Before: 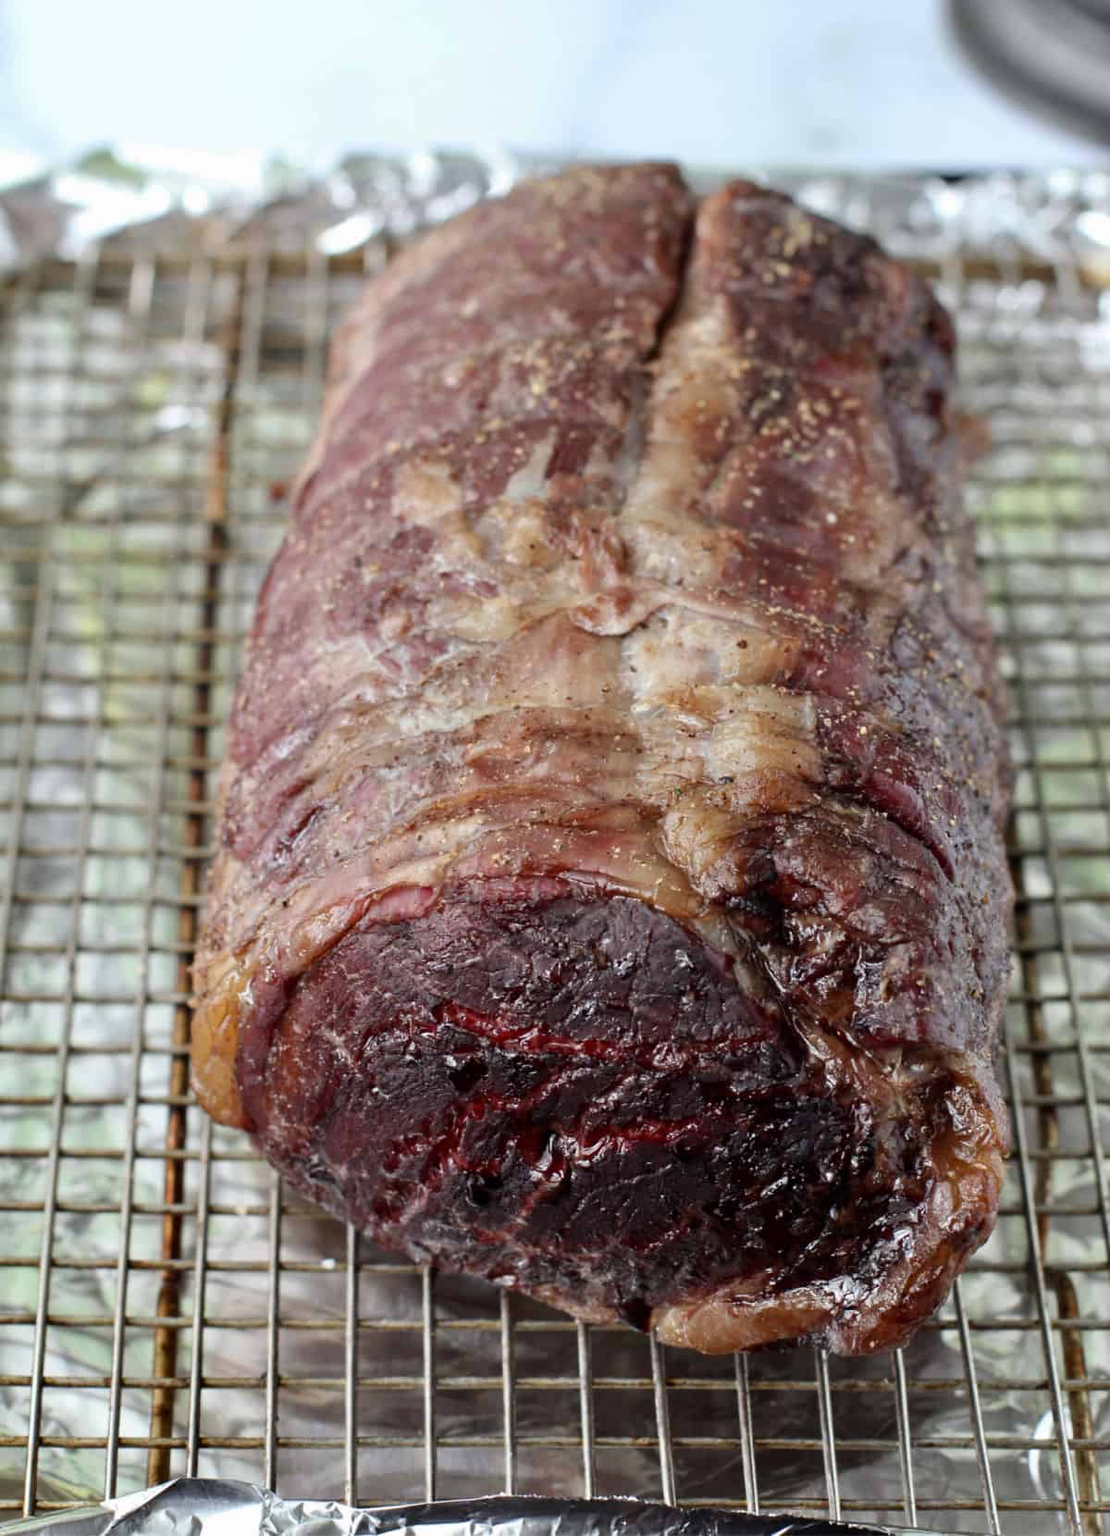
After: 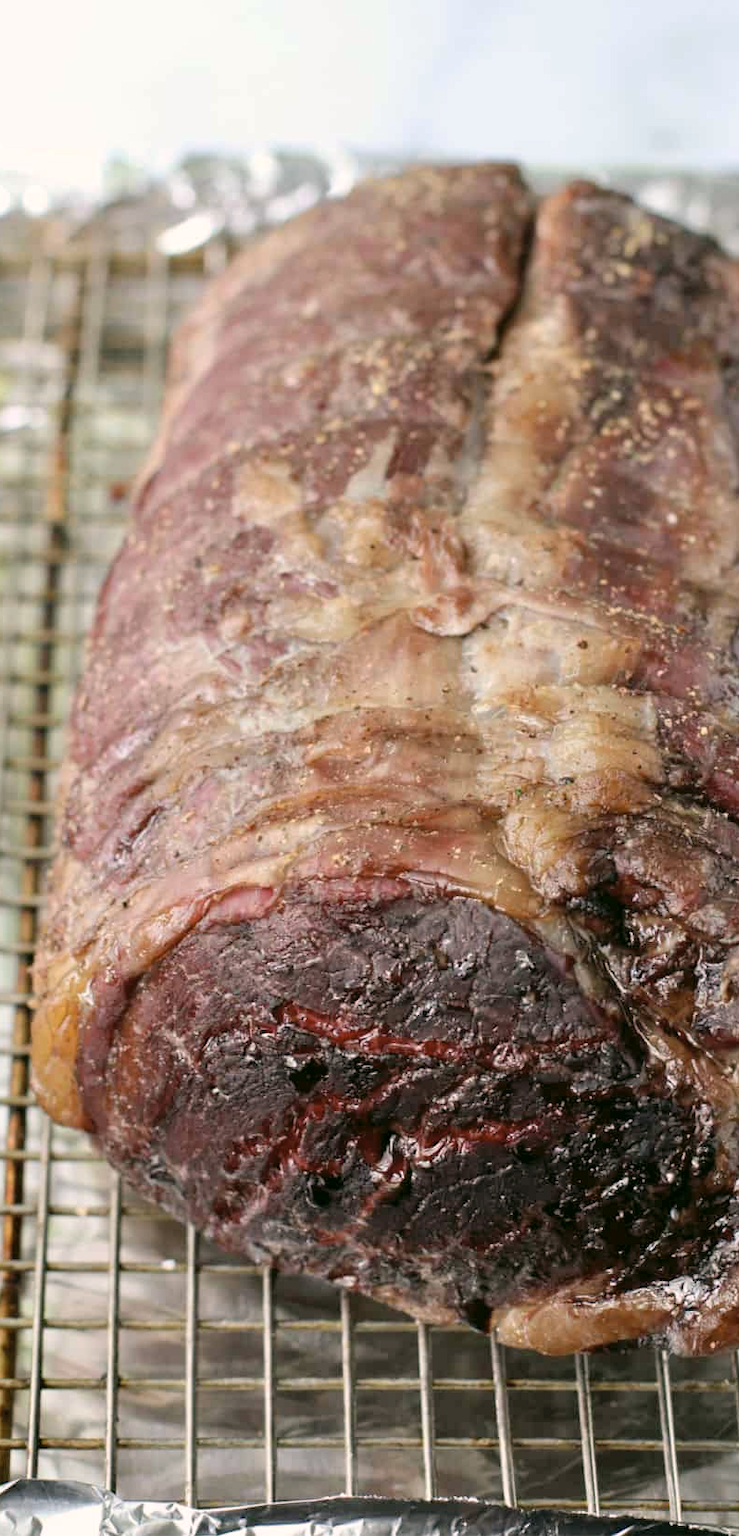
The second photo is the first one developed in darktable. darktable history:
contrast brightness saturation: brightness 0.129
crop and rotate: left 14.489%, right 18.868%
color correction: highlights a* 4.49, highlights b* 4.93, shadows a* -6.89, shadows b* 4.81
